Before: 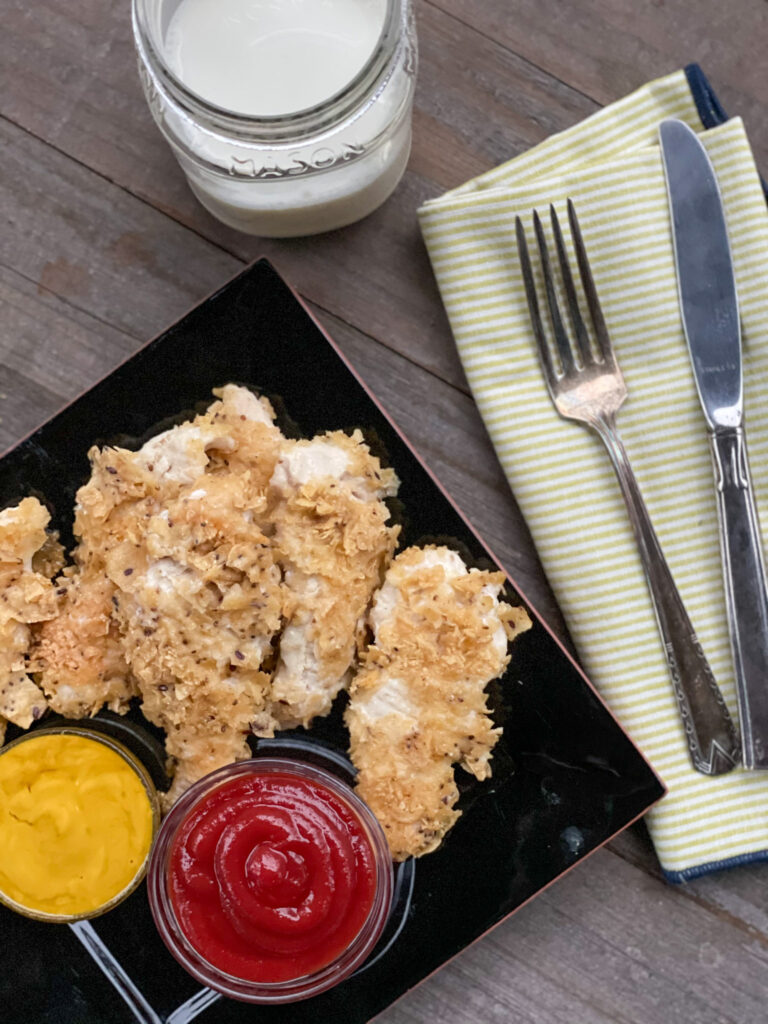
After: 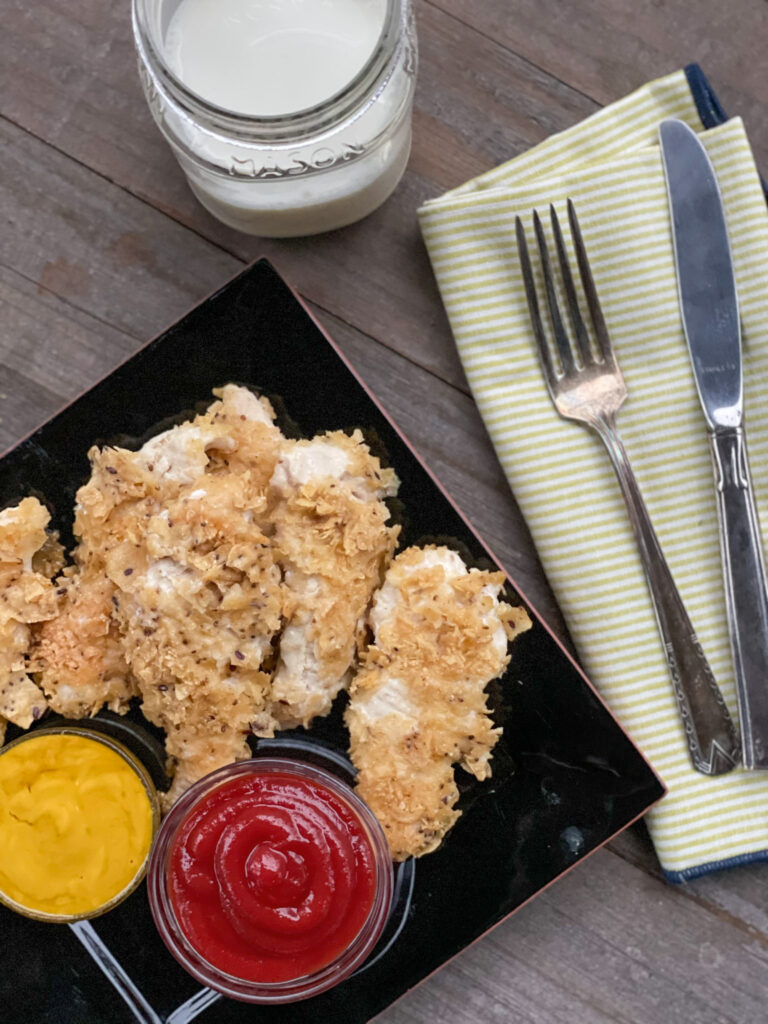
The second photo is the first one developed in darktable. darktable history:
shadows and highlights: shadows 25.74, highlights -23.32
